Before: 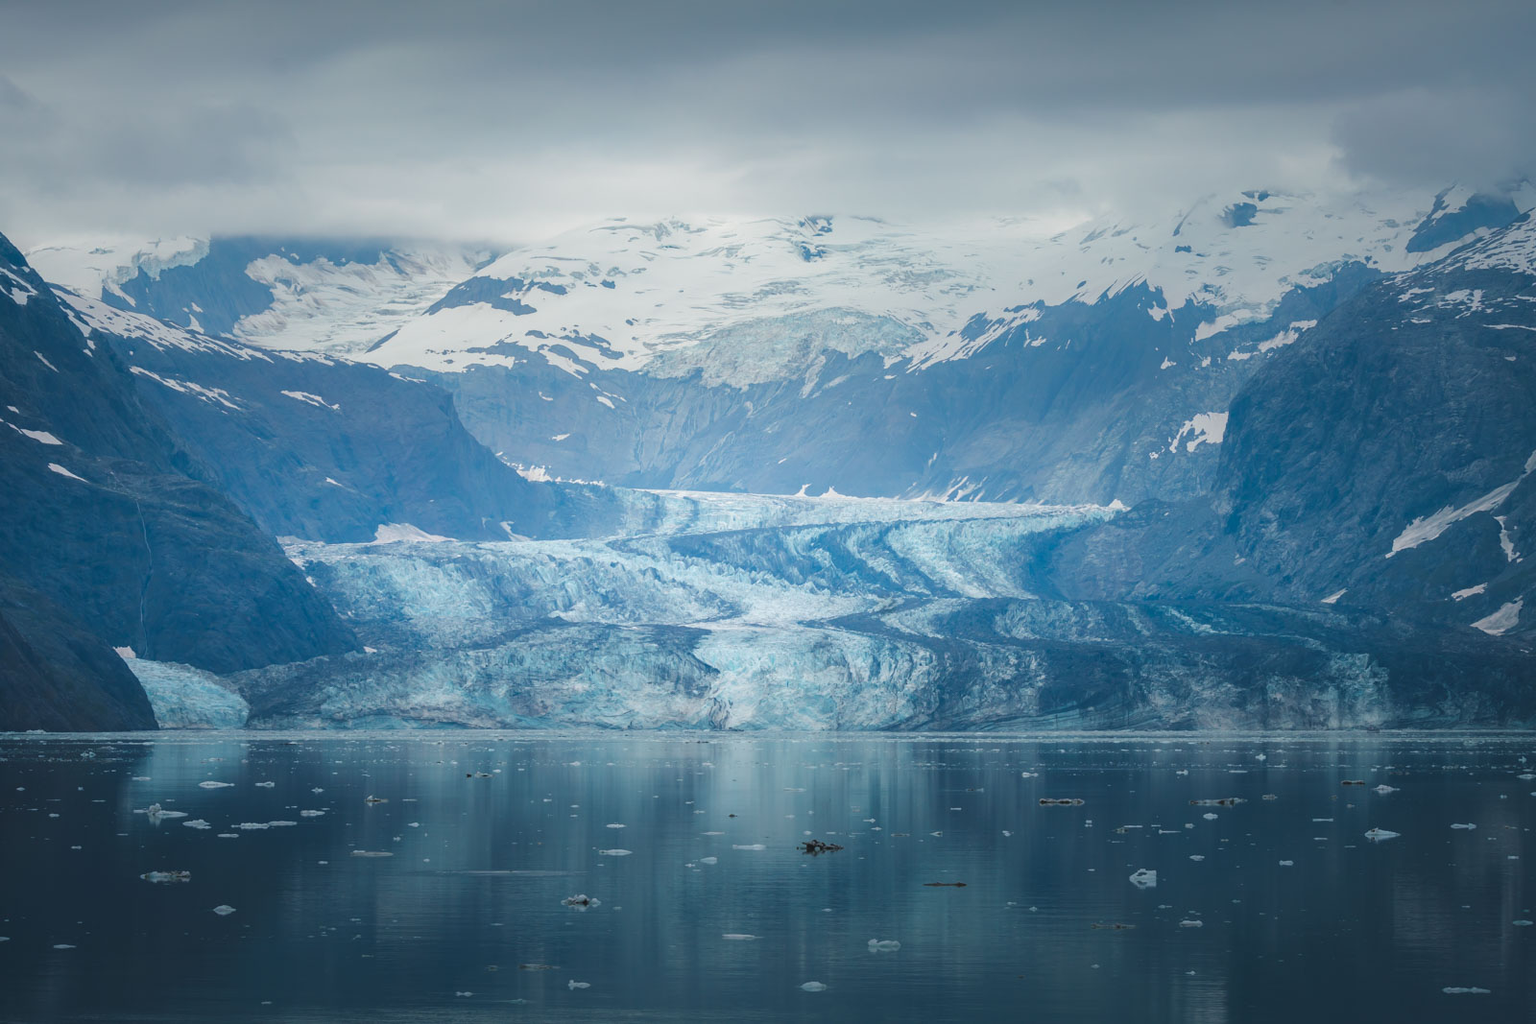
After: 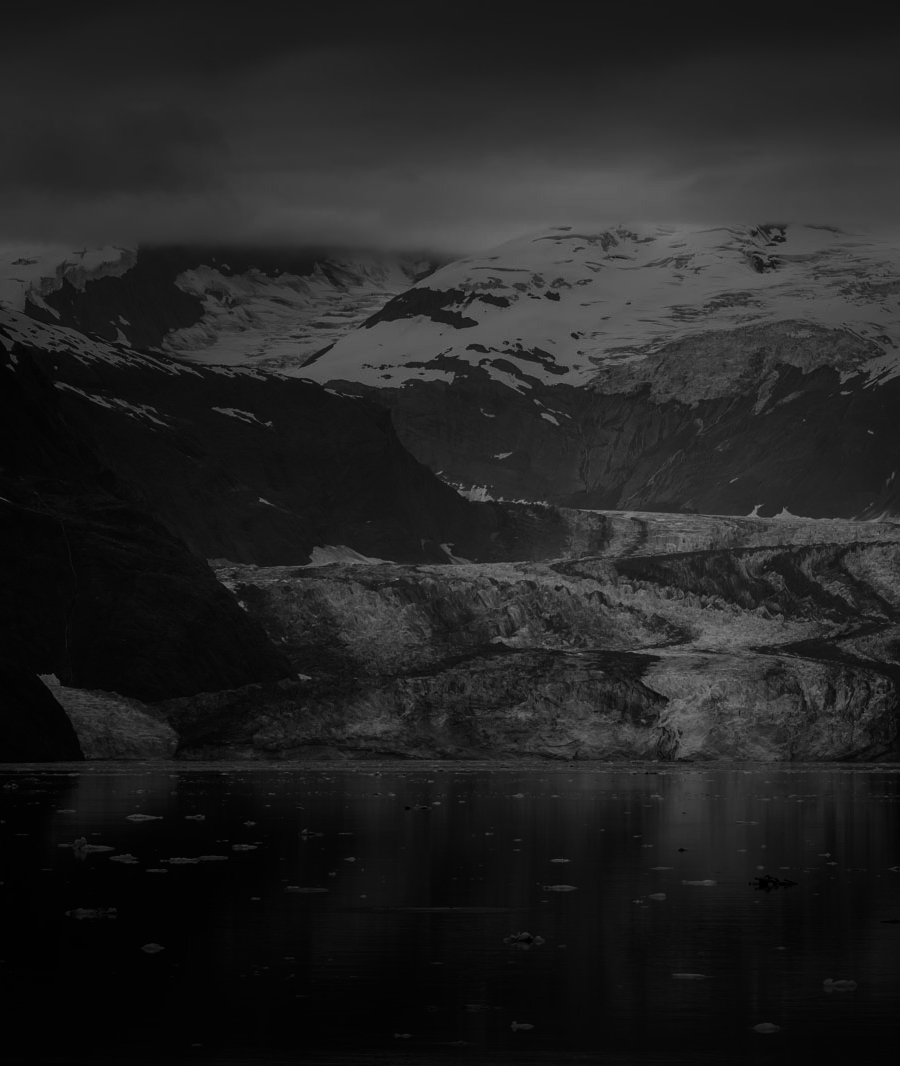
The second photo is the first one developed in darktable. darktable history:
crop: left 5.114%, right 38.589%
contrast brightness saturation: contrast 0.02, brightness -1, saturation -1
graduated density: rotation 5.63°, offset 76.9
